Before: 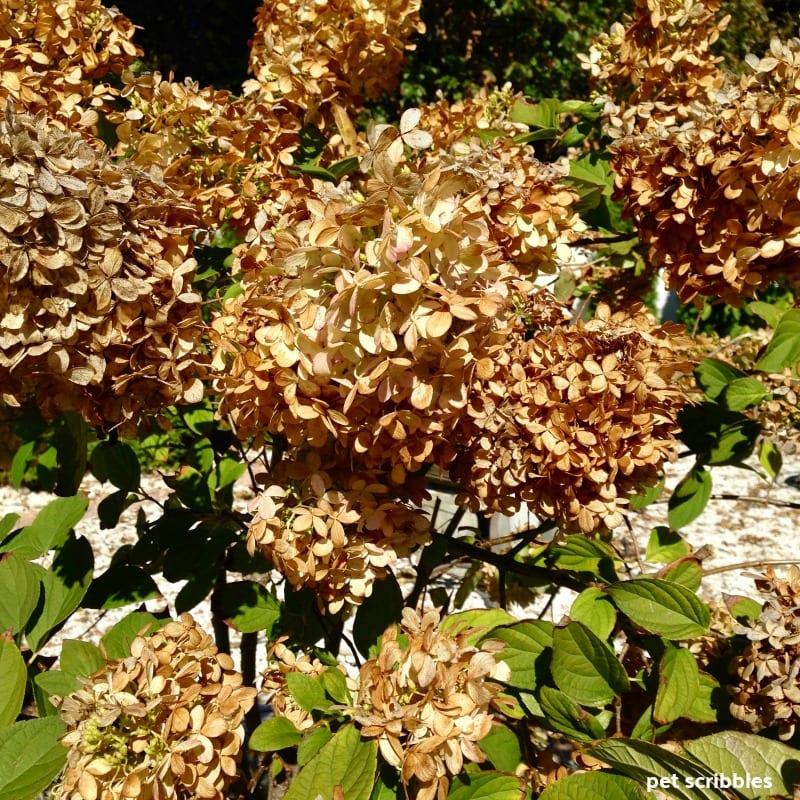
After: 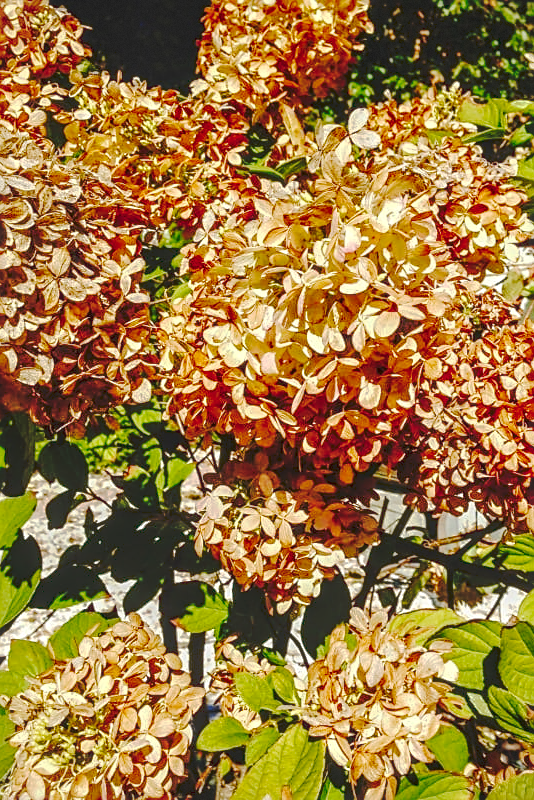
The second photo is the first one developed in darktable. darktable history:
local contrast: highlights 1%, shadows 6%, detail 134%
crop and rotate: left 6.55%, right 26.624%
contrast brightness saturation: contrast -0.018, brightness -0.005, saturation 0.035
tone equalizer: -8 EV 1.03 EV, -7 EV 1.01 EV, -6 EV 1 EV, -5 EV 1.03 EV, -4 EV 1.02 EV, -3 EV 0.758 EV, -2 EV 0.474 EV, -1 EV 0.275 EV
vignetting: fall-off start 97.31%, fall-off radius 77.76%, brightness -0.405, saturation -0.291, width/height ratio 1.118, dithering 8-bit output
tone curve: curves: ch0 [(0, 0) (0.003, 0.079) (0.011, 0.083) (0.025, 0.088) (0.044, 0.095) (0.069, 0.106) (0.1, 0.115) (0.136, 0.127) (0.177, 0.152) (0.224, 0.198) (0.277, 0.263) (0.335, 0.371) (0.399, 0.483) (0.468, 0.582) (0.543, 0.664) (0.623, 0.726) (0.709, 0.793) (0.801, 0.842) (0.898, 0.896) (1, 1)], preserve colors none
sharpen: on, module defaults
